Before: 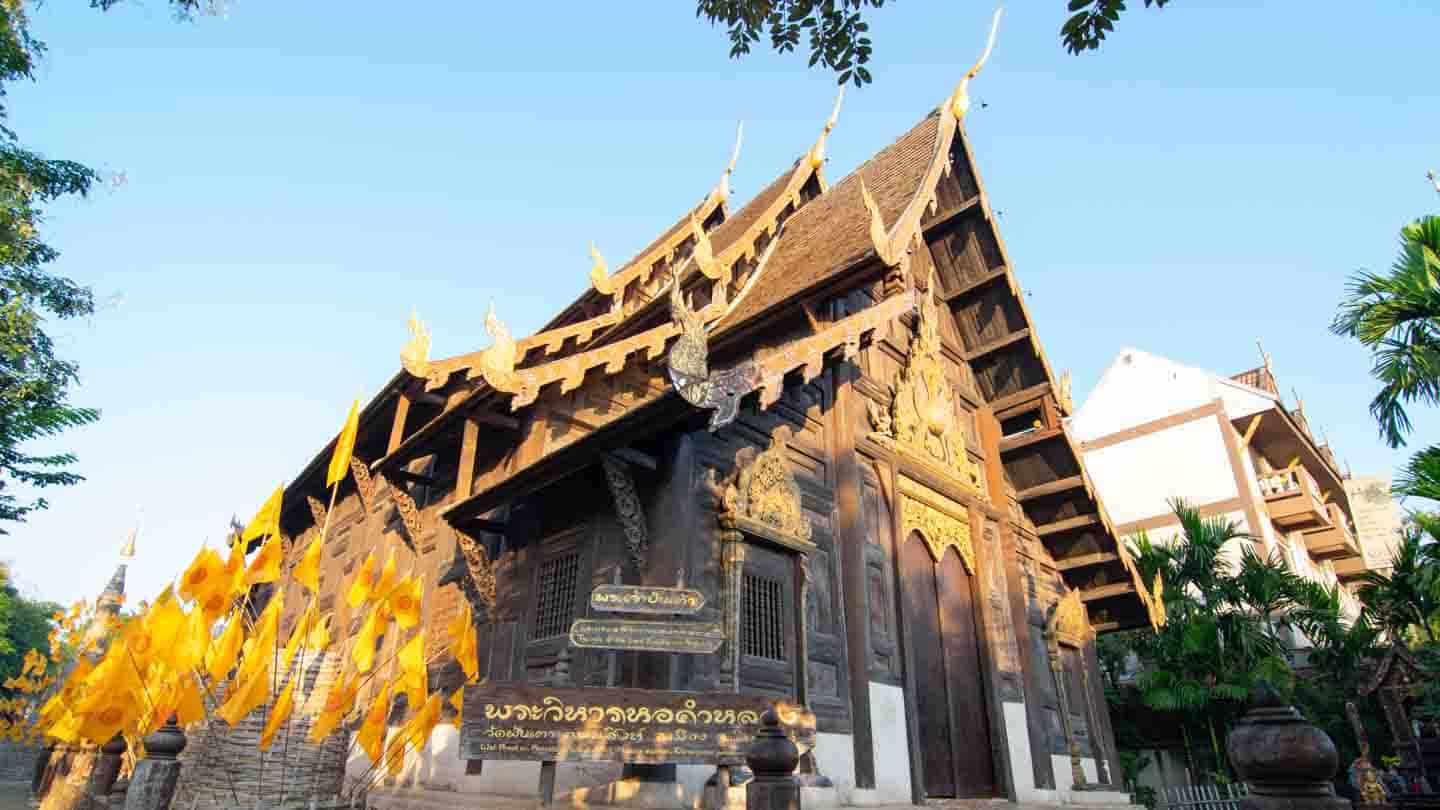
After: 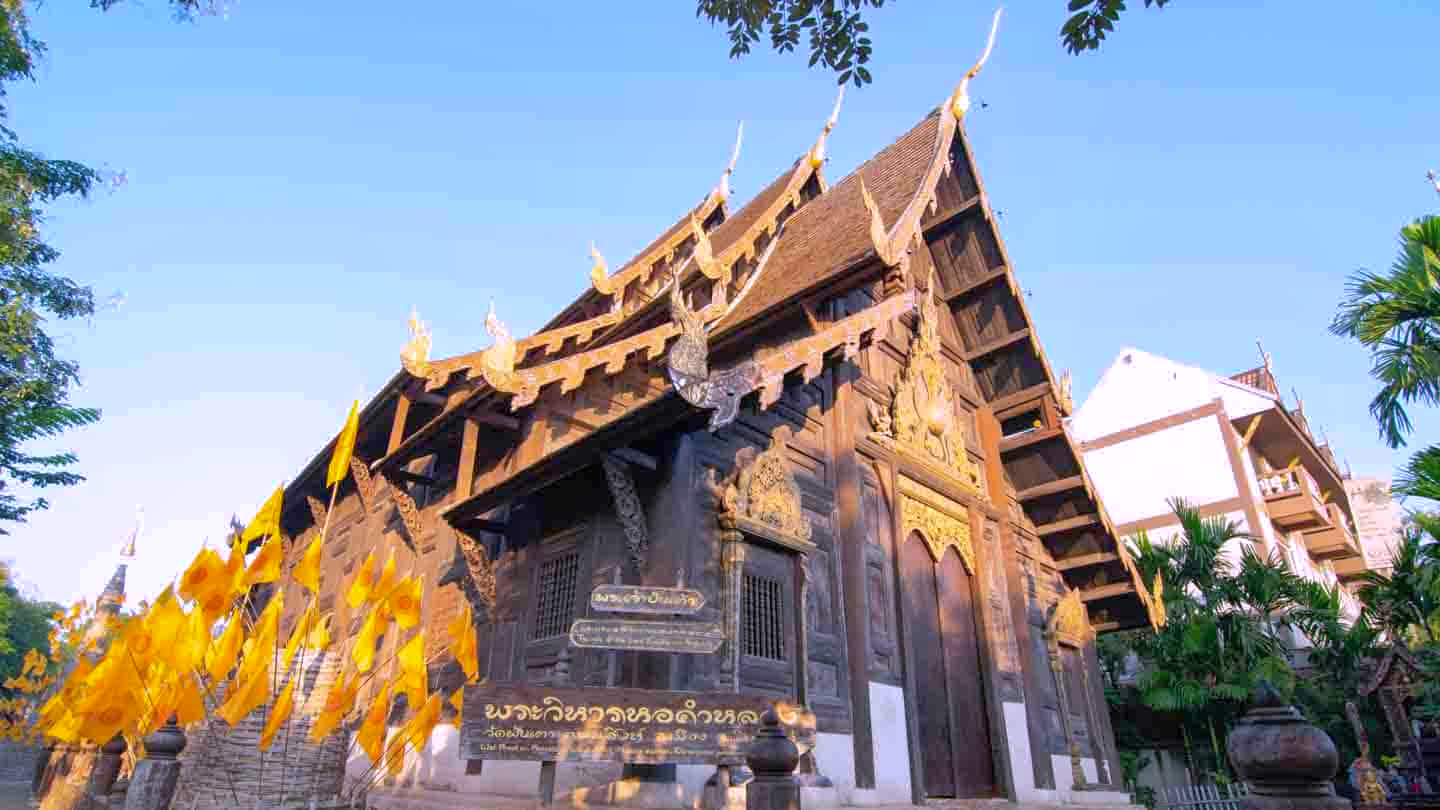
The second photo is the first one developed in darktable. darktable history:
white balance: red 1.042, blue 1.17
shadows and highlights: on, module defaults
